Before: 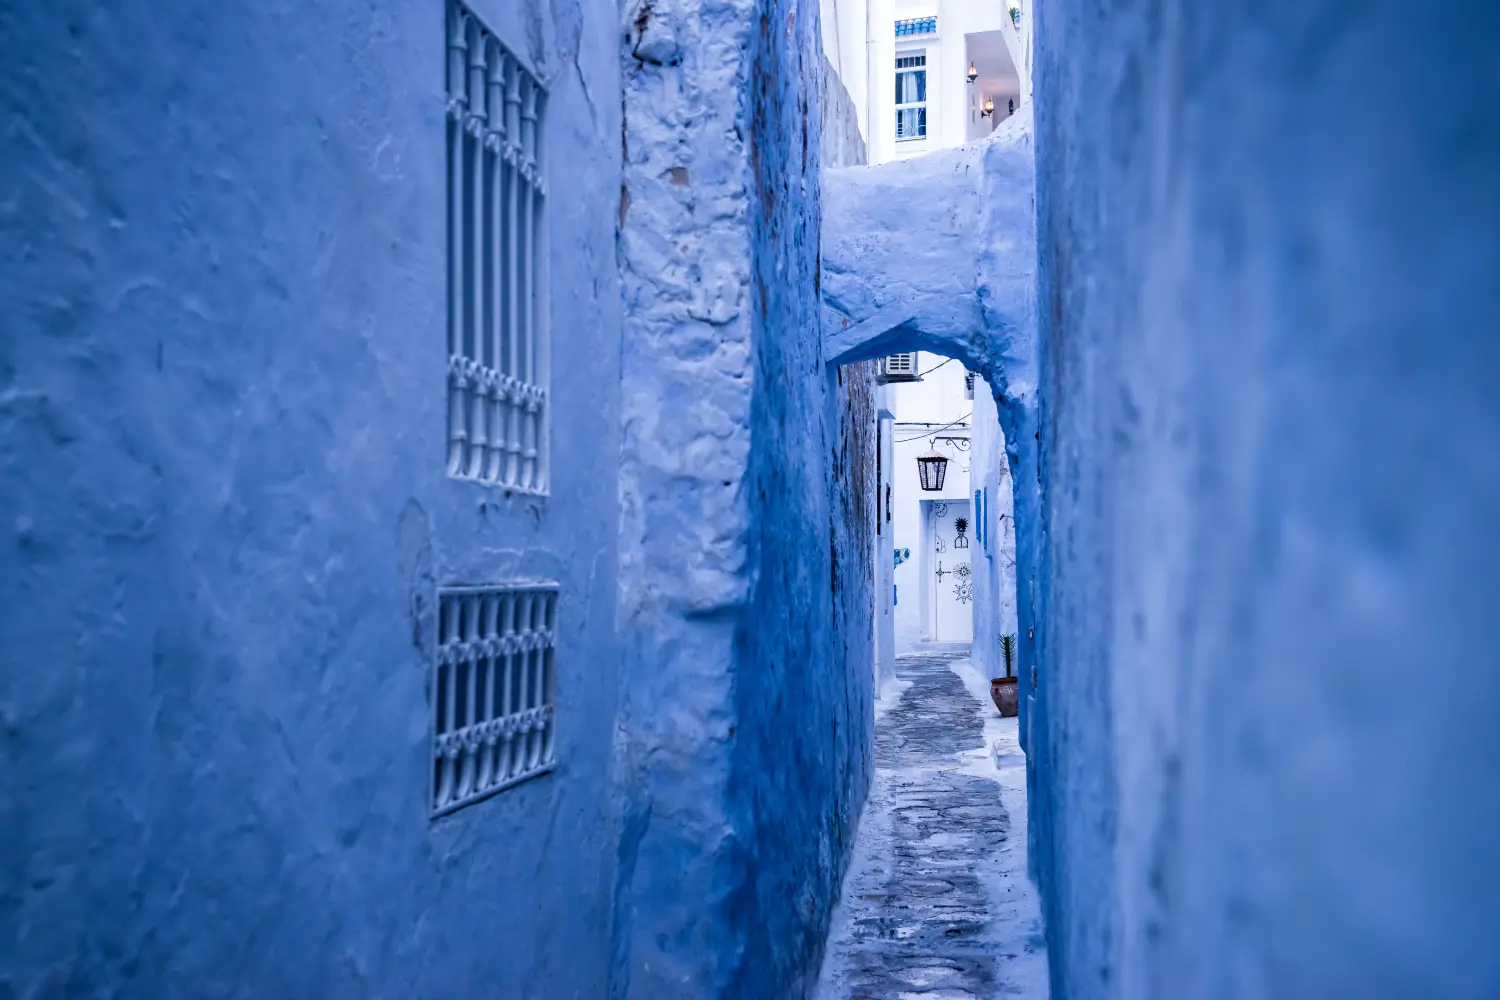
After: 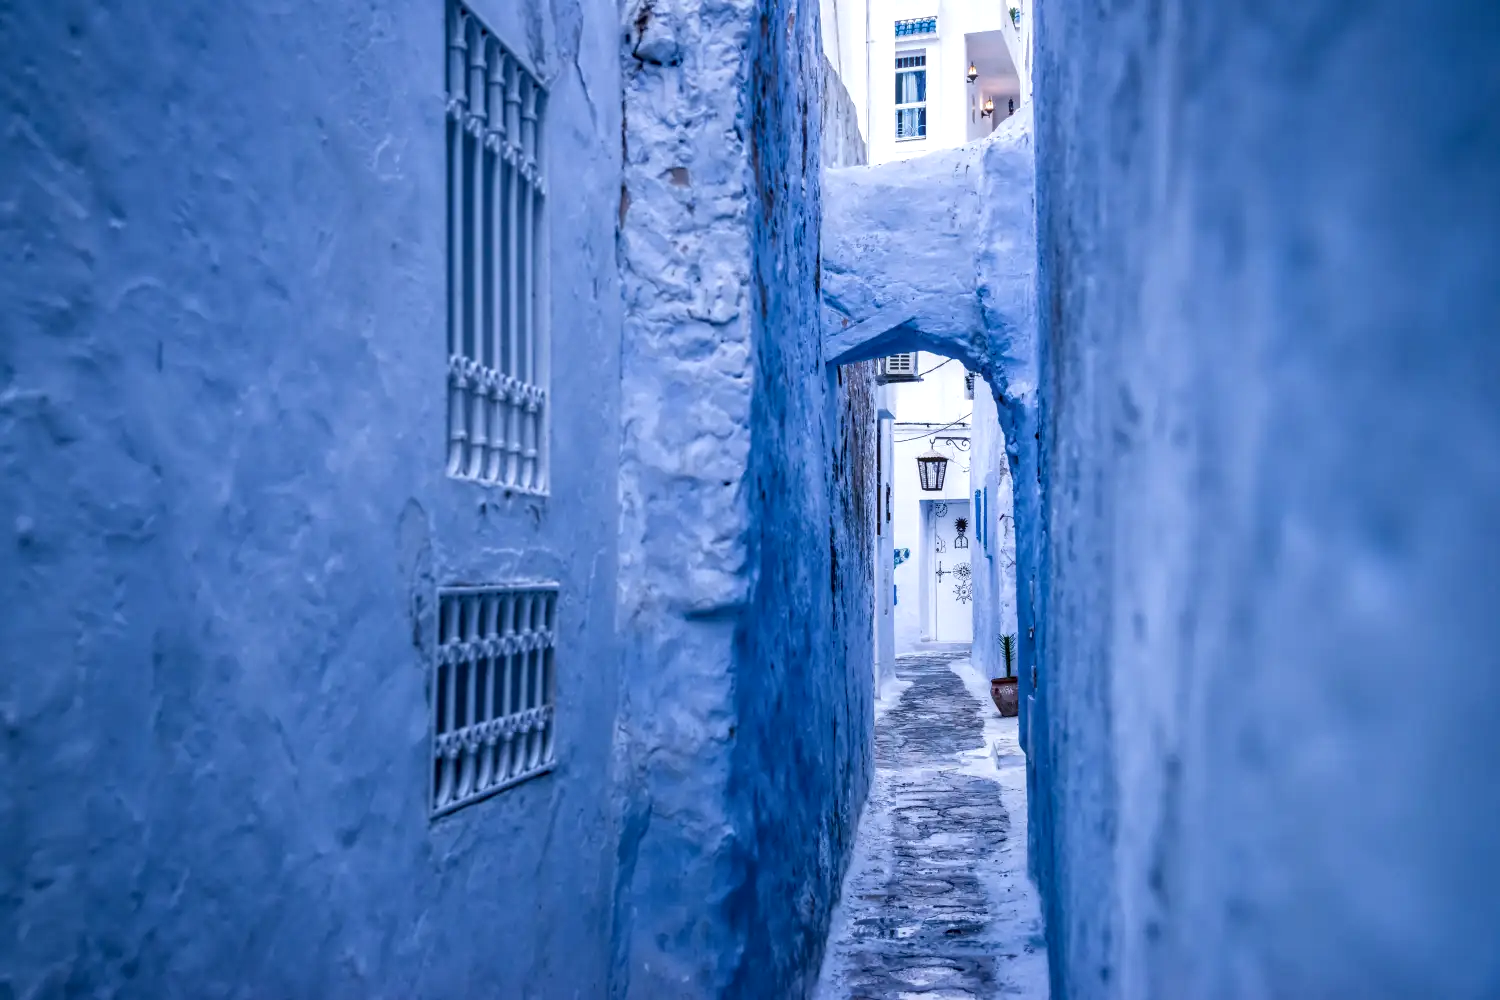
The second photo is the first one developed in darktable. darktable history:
shadows and highlights: radius 171.16, shadows 27, white point adjustment 3.13, highlights -67.95, soften with gaussian
local contrast: on, module defaults
